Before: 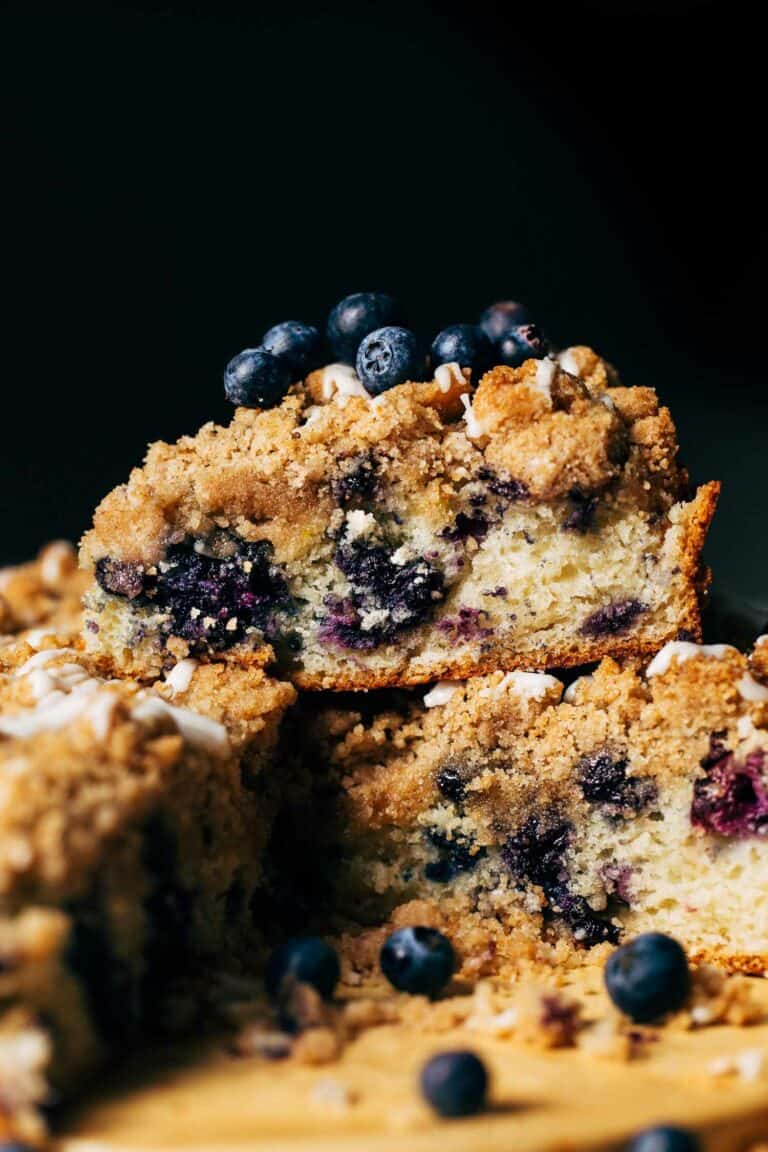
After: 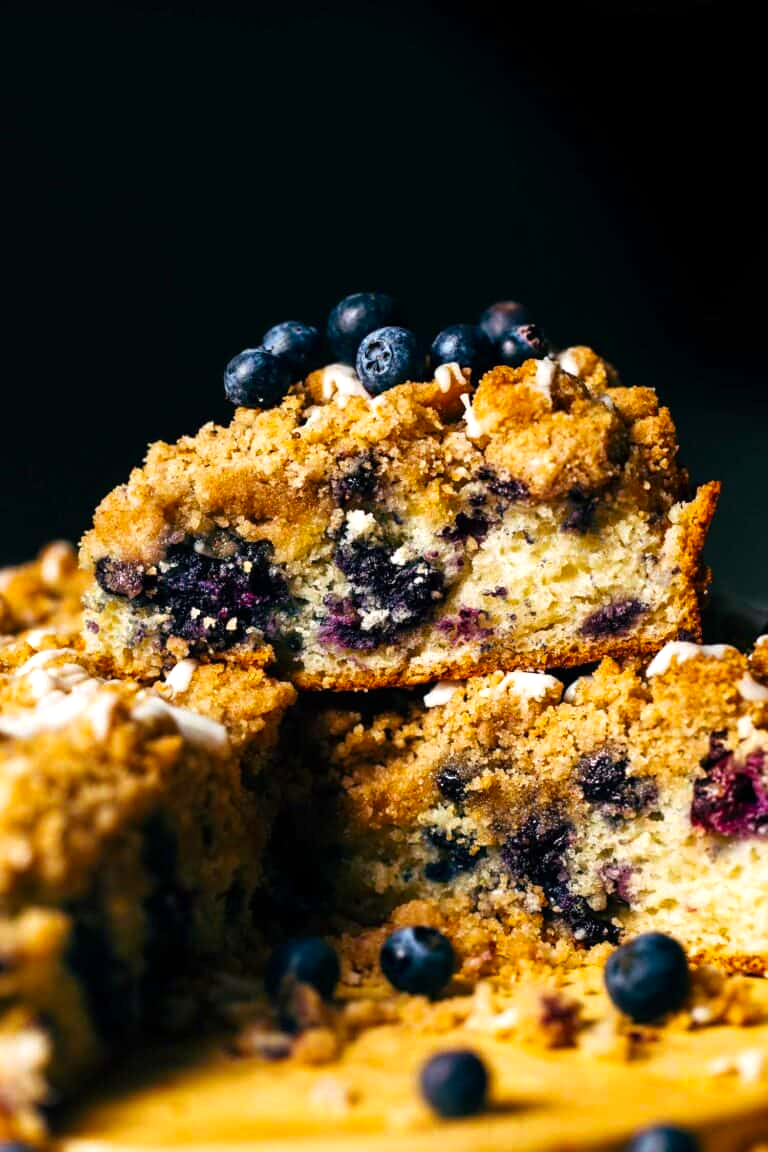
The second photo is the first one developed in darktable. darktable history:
color balance rgb: perceptual saturation grading › global saturation 29.655%, perceptual brilliance grading › highlights 10.329%, perceptual brilliance grading › shadows -4.668%
